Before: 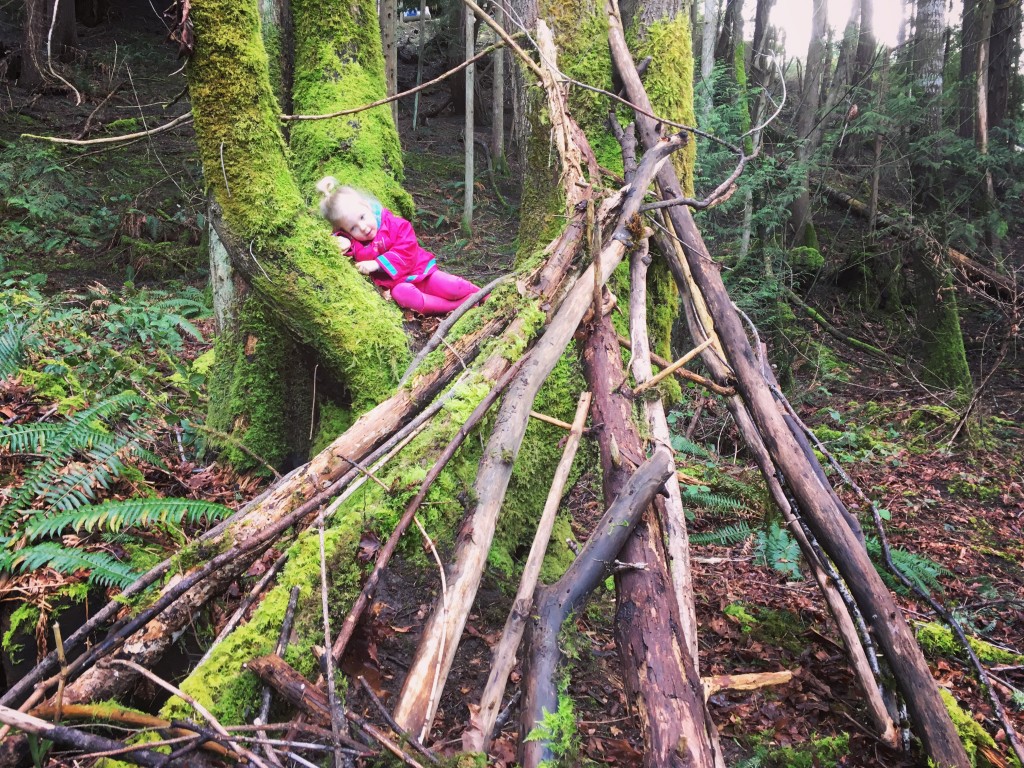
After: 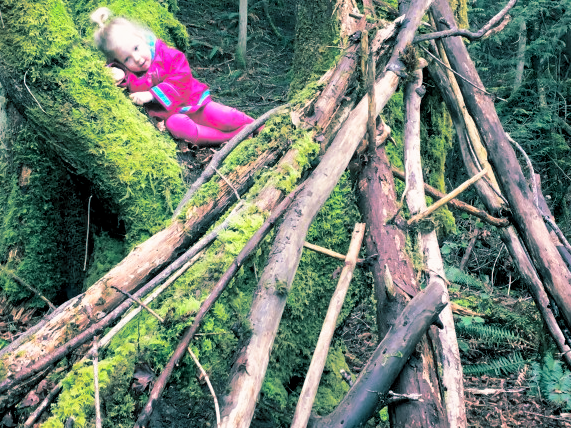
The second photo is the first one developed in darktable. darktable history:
crop and rotate: left 22.13%, top 22.054%, right 22.026%, bottom 22.102%
base curve: curves: ch0 [(0.017, 0) (0.425, 0.441) (0.844, 0.933) (1, 1)], preserve colors none
split-toning: shadows › hue 186.43°, highlights › hue 49.29°, compress 30.29%
